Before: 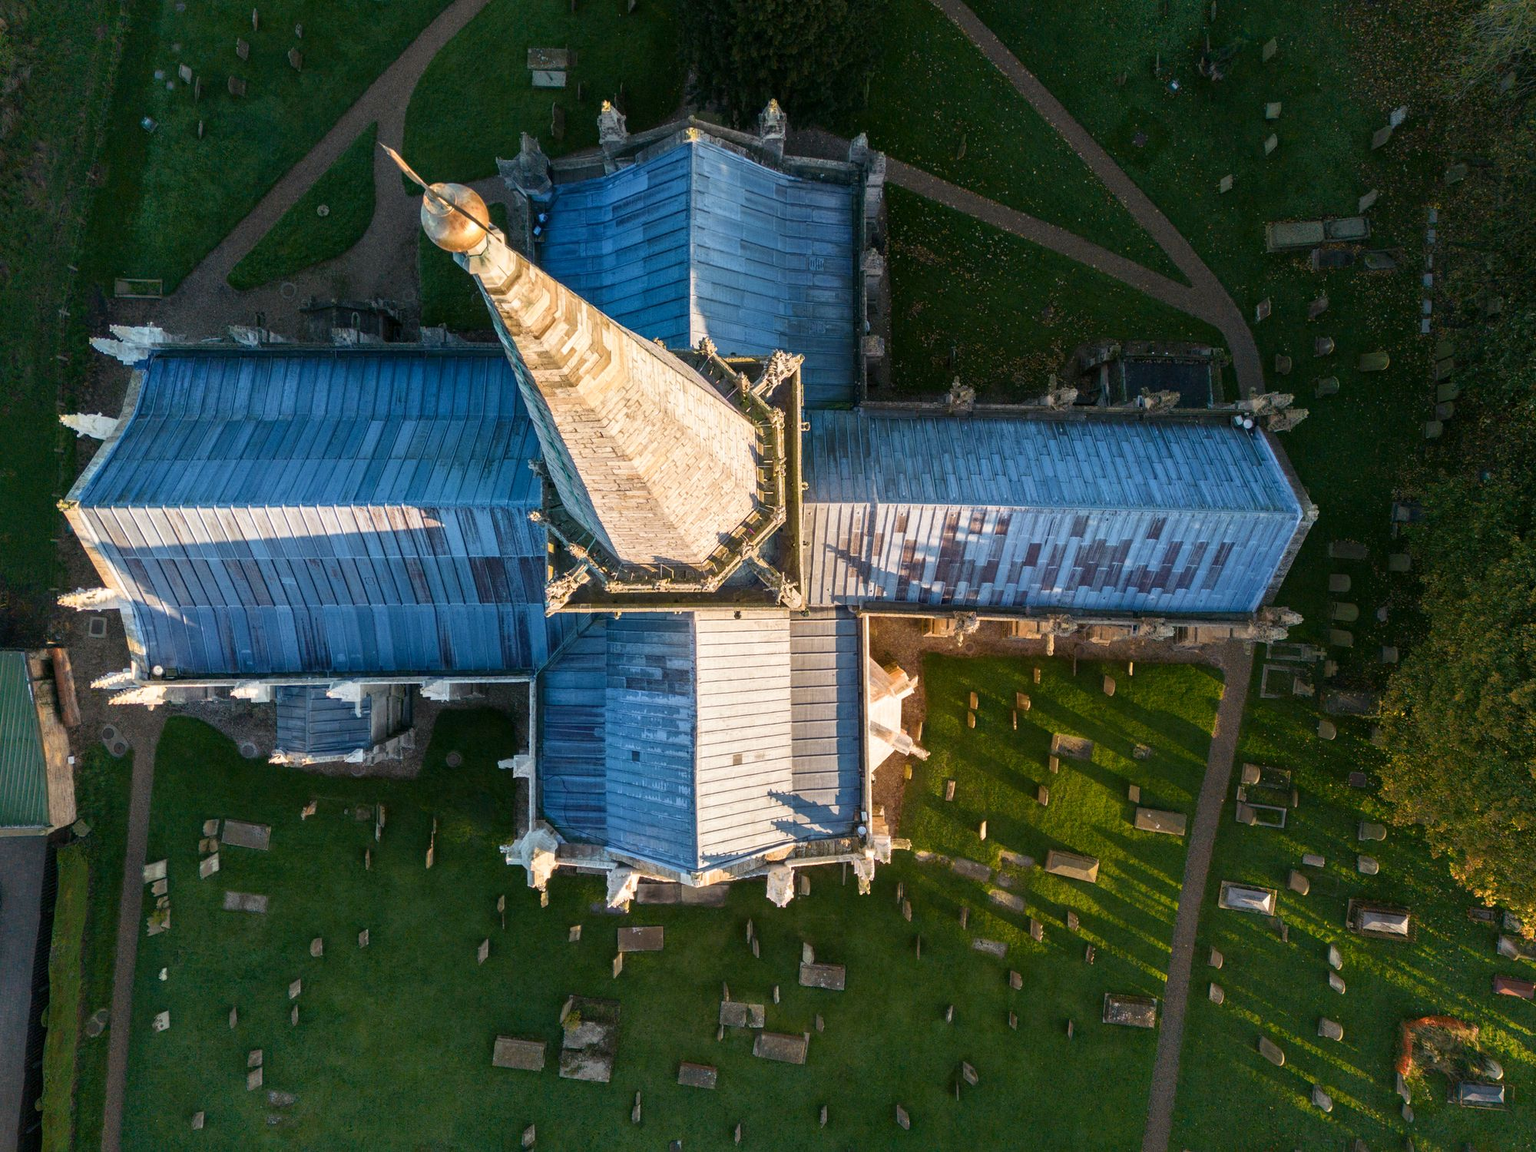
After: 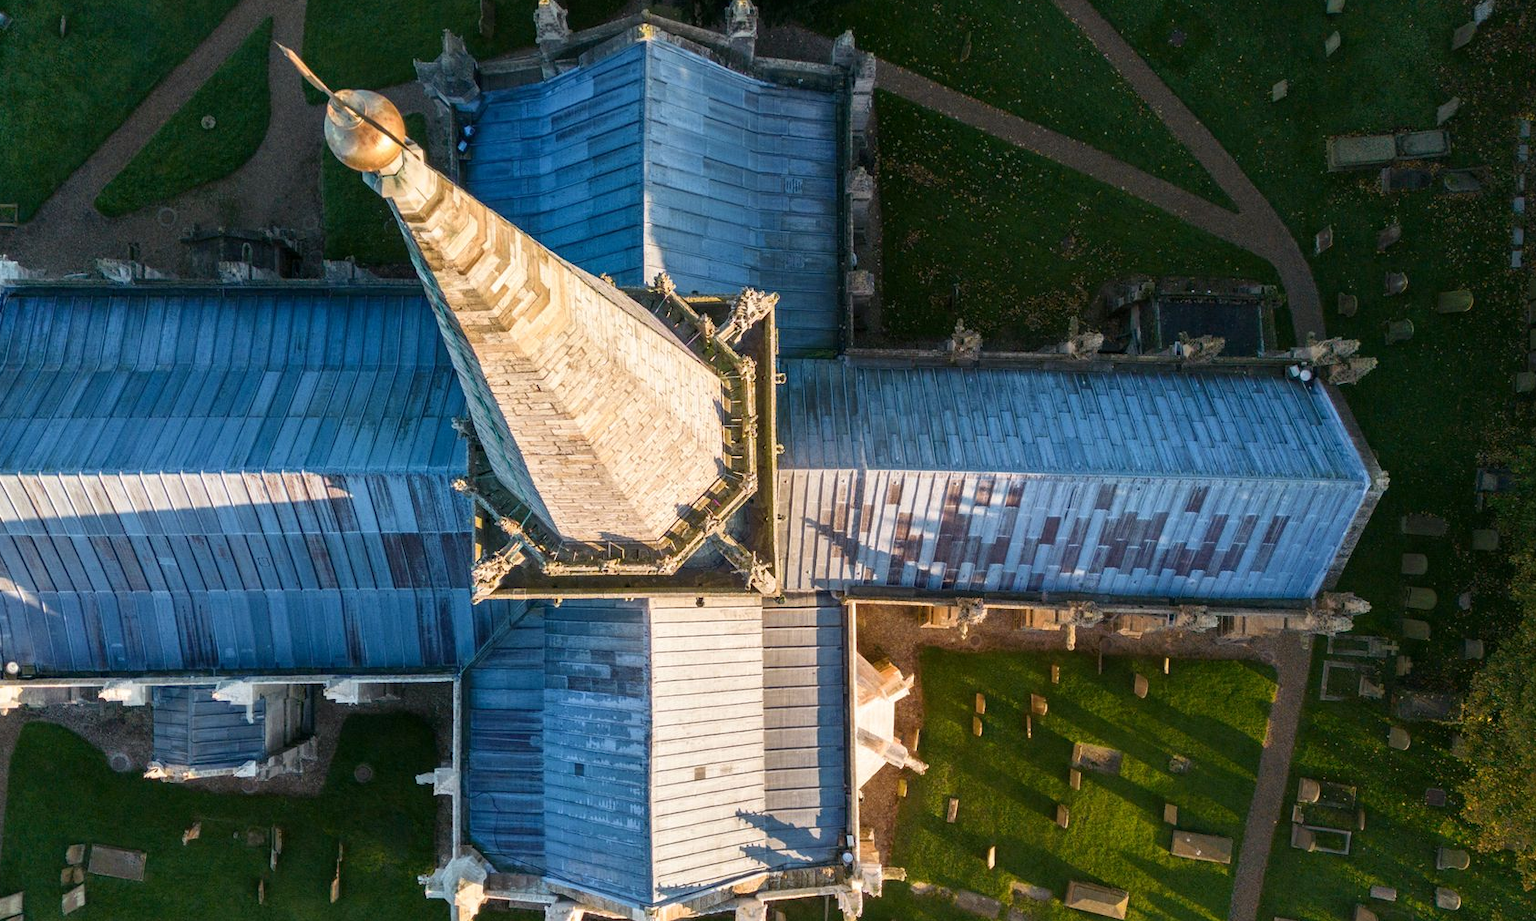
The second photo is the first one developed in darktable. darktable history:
crop and rotate: left 9.636%, top 9.371%, right 6.036%, bottom 23.129%
